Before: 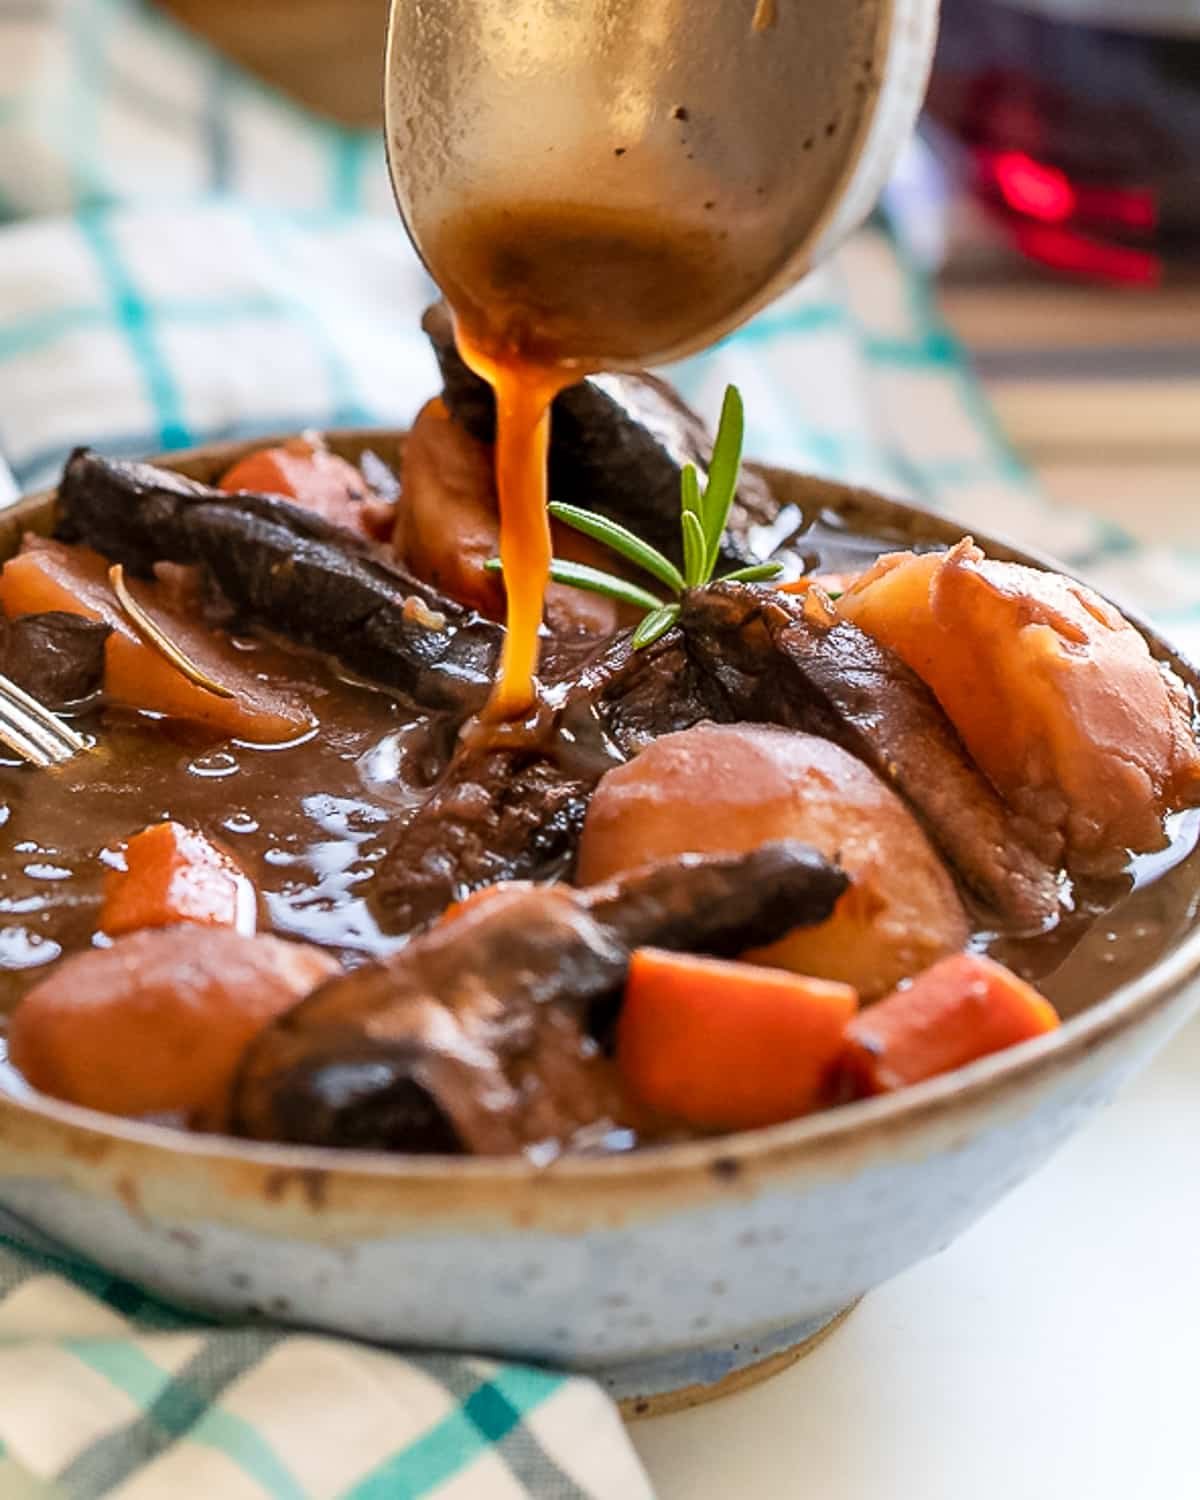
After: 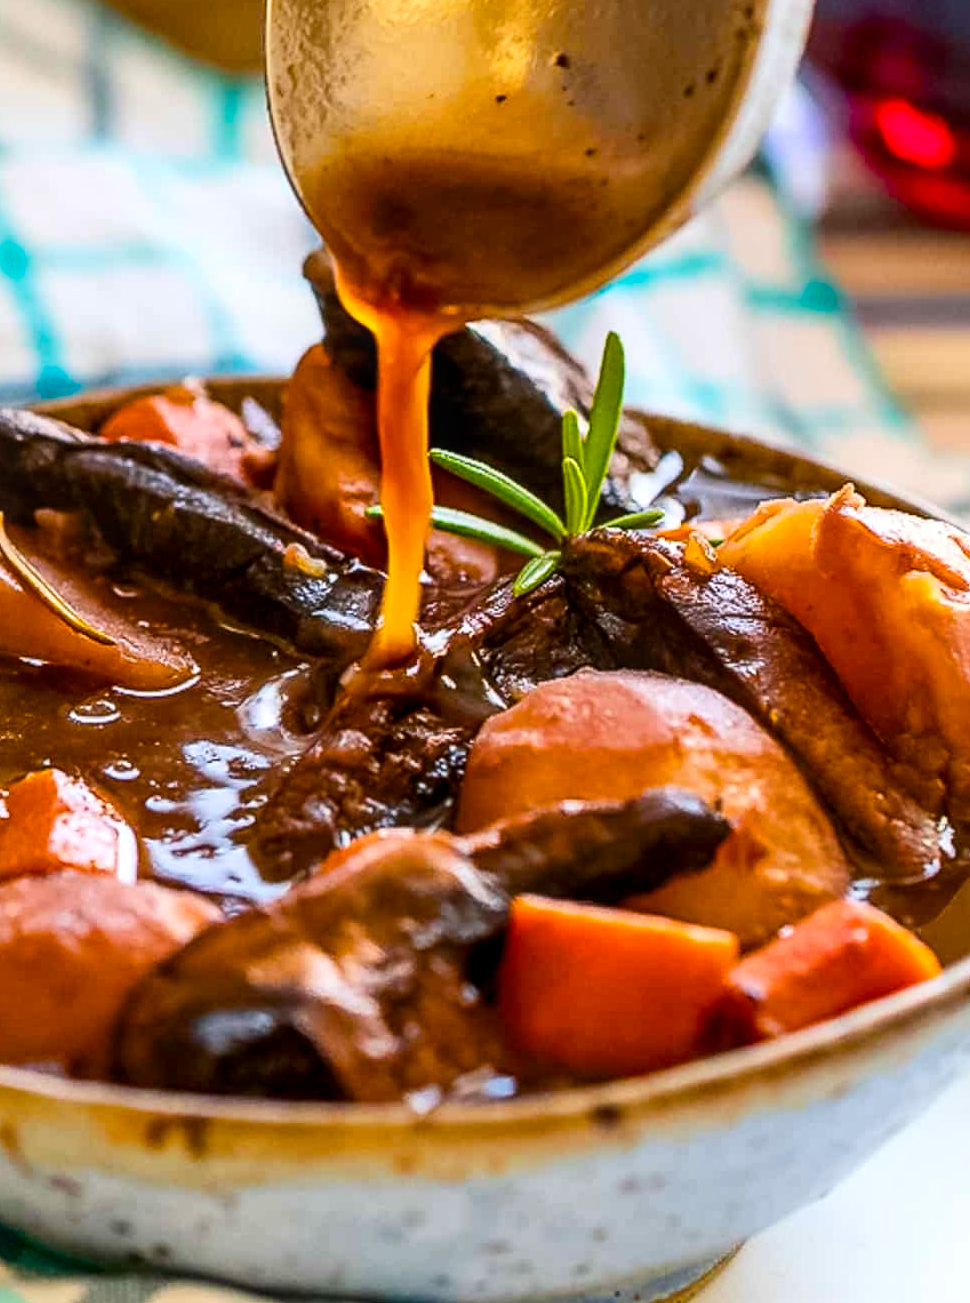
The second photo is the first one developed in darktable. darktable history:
contrast brightness saturation: contrast 0.141
crop: left 9.917%, top 3.56%, right 9.183%, bottom 9.522%
local contrast: on, module defaults
color balance rgb: linear chroma grading › global chroma 14.805%, perceptual saturation grading › global saturation 29.953%, global vibrance 15.208%
